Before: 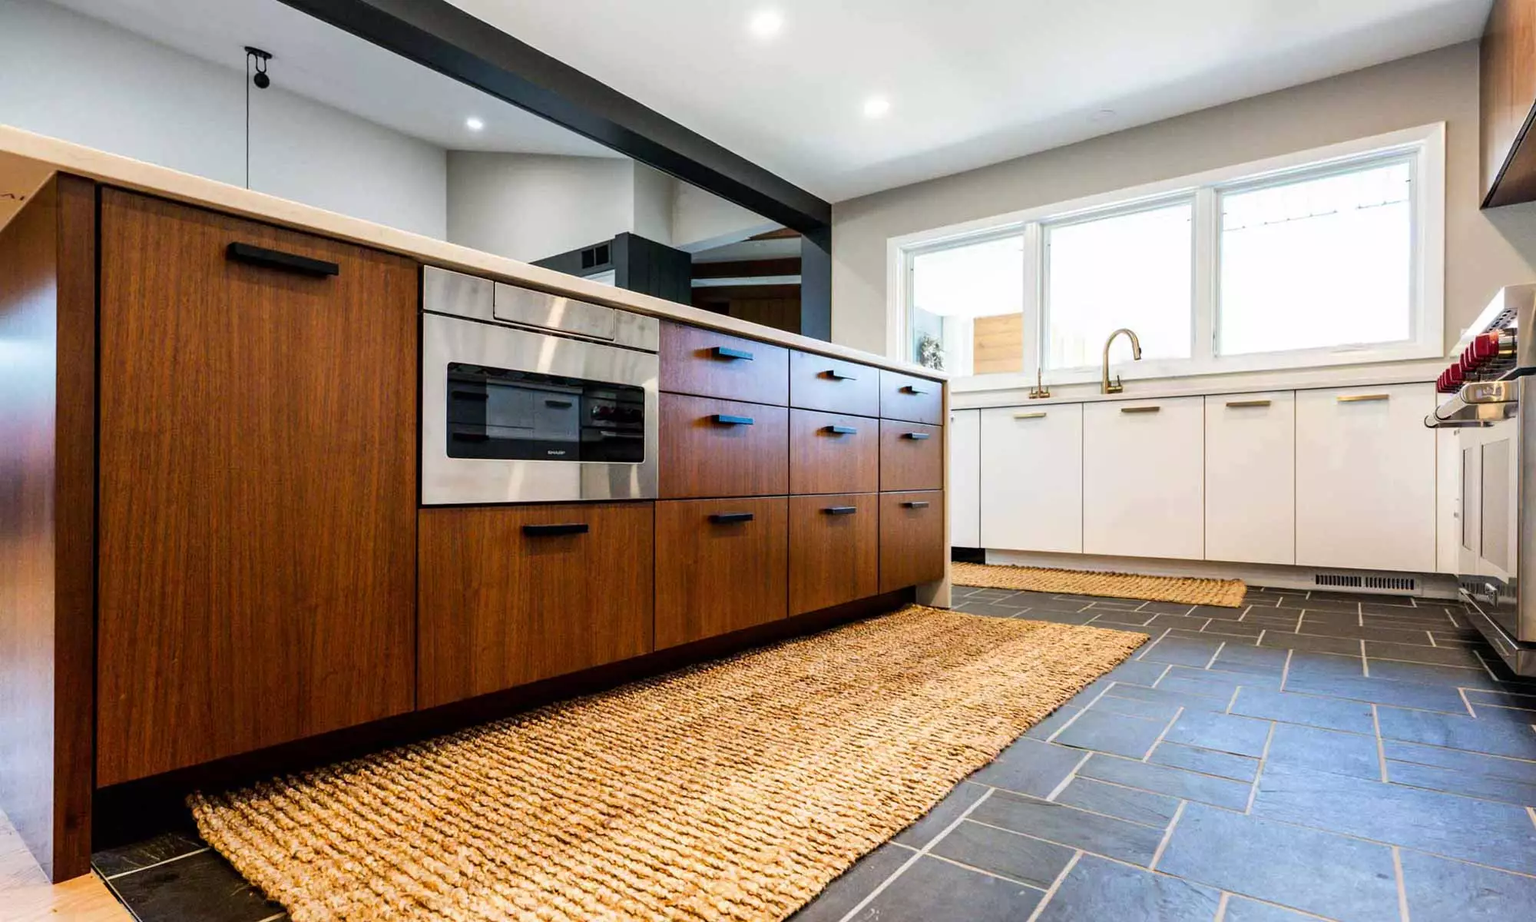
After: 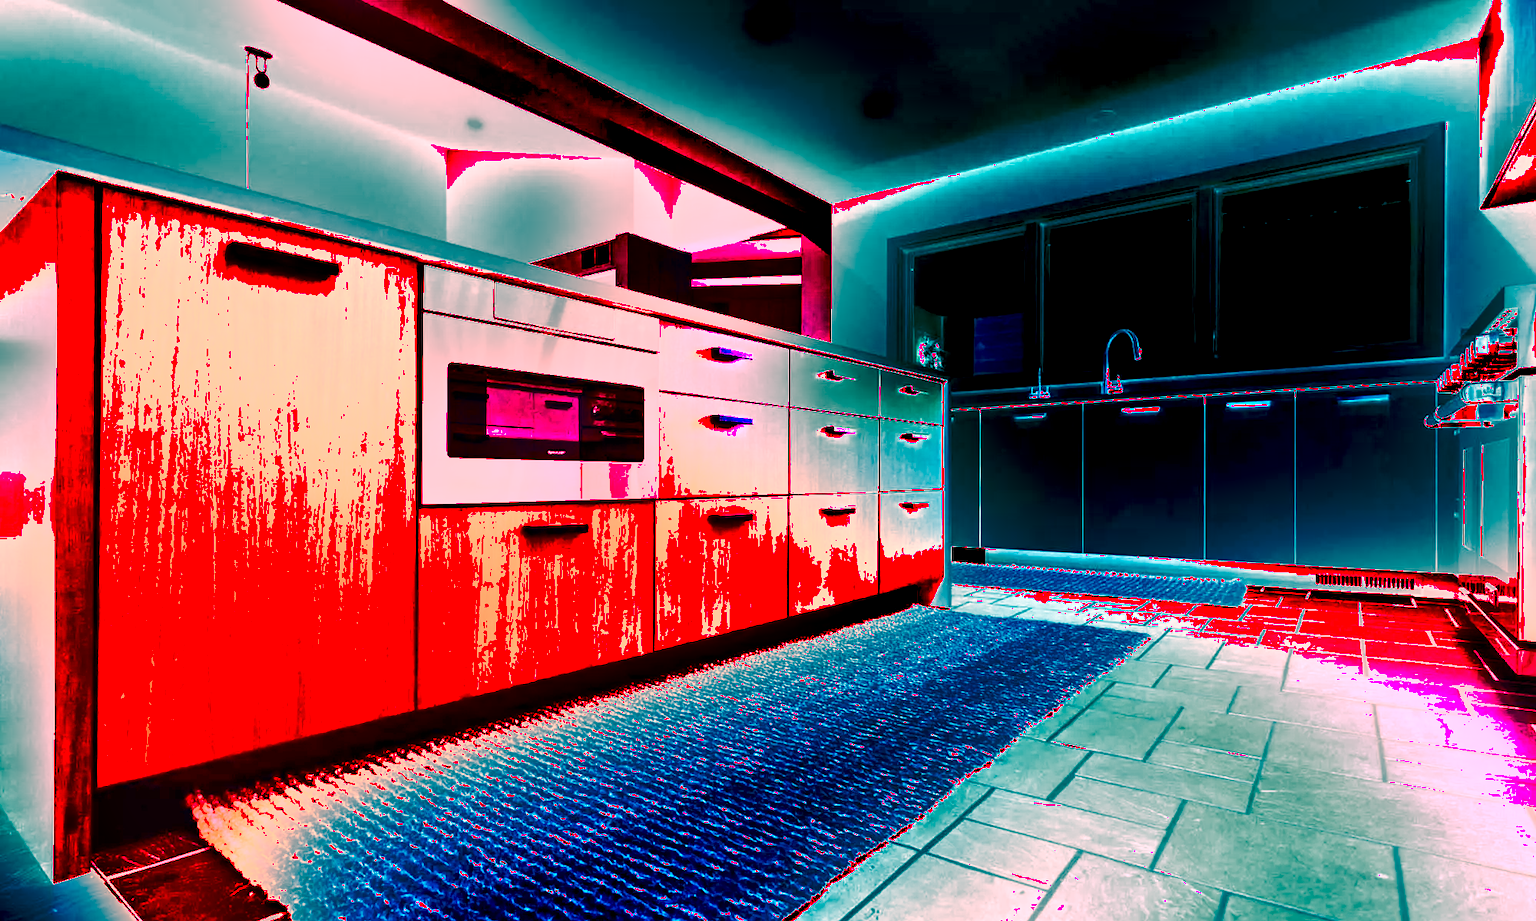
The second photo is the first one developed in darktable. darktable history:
shadows and highlights: shadows 53, soften with gaussian
white balance: red 4.26, blue 1.802
